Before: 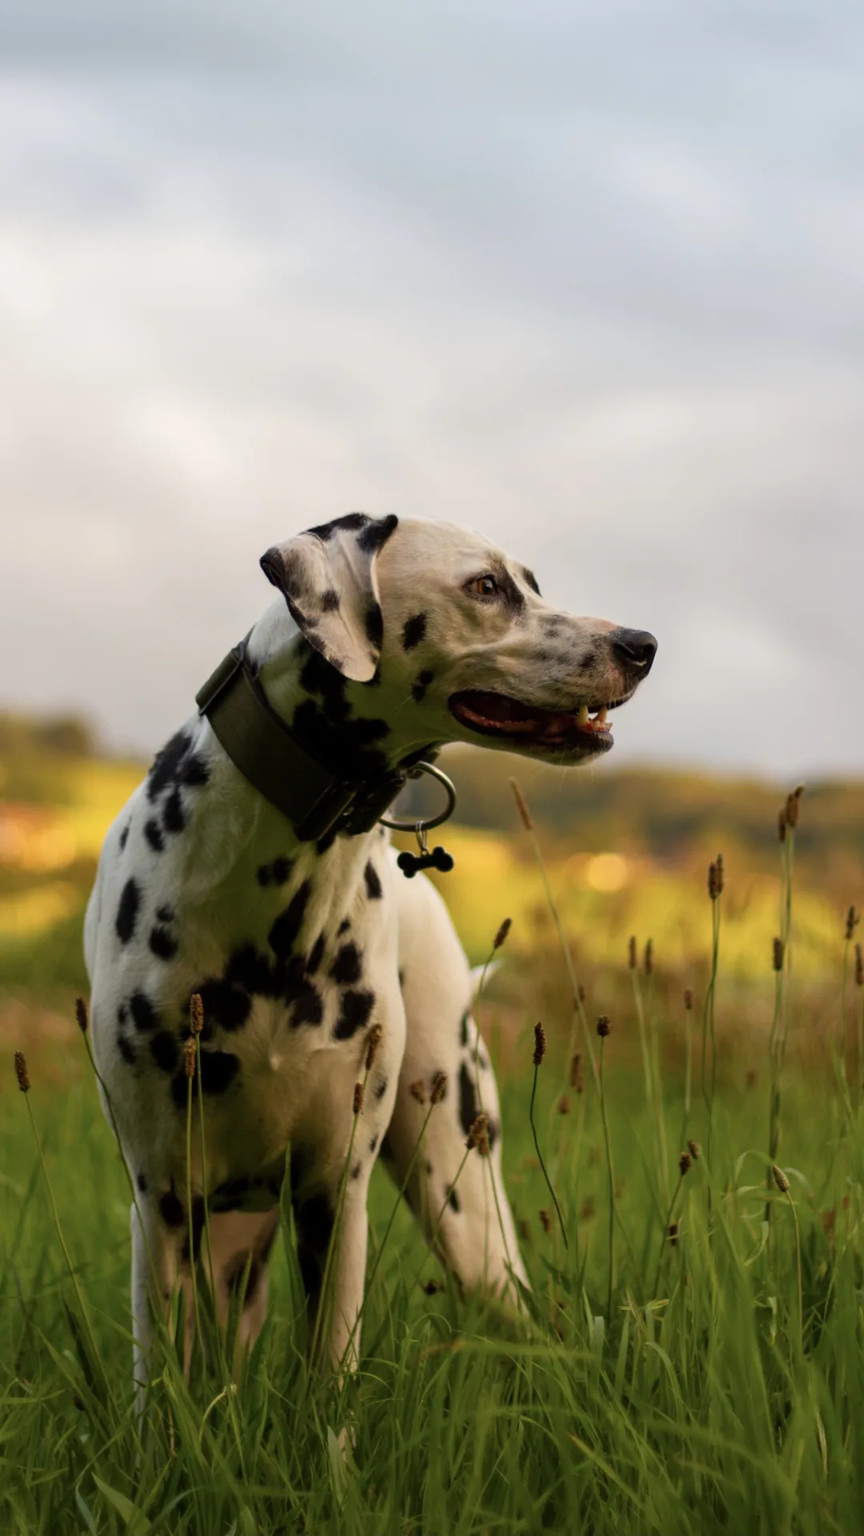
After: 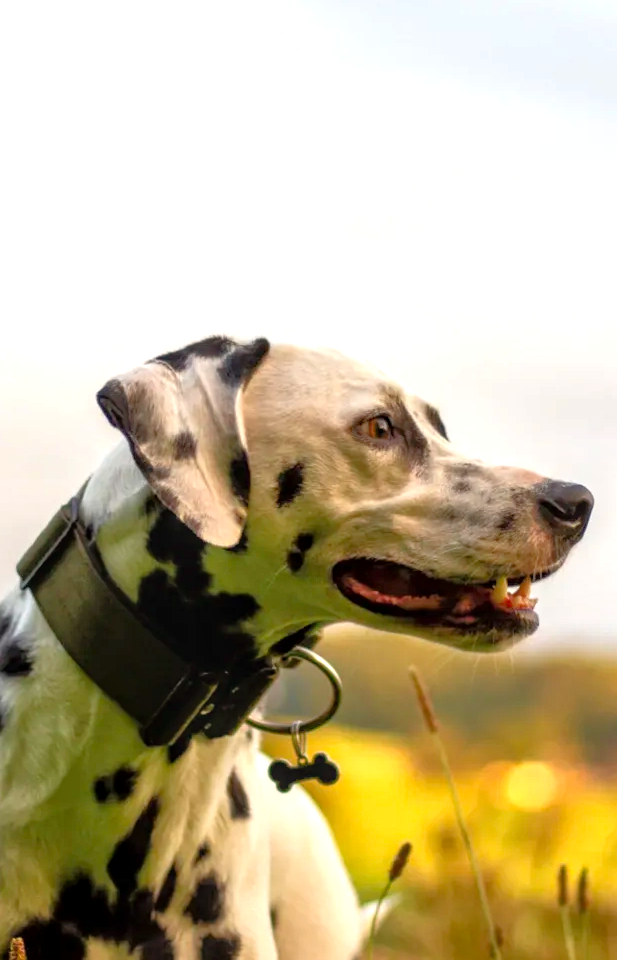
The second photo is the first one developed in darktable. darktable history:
exposure: exposure 0.665 EV, compensate exposure bias true, compensate highlight preservation false
local contrast: on, module defaults
crop: left 21.165%, top 15.91%, right 21.614%, bottom 34.062%
tone equalizer: -7 EV 0.141 EV, -6 EV 0.625 EV, -5 EV 1.15 EV, -4 EV 1.34 EV, -3 EV 1.13 EV, -2 EV 0.6 EV, -1 EV 0.153 EV
